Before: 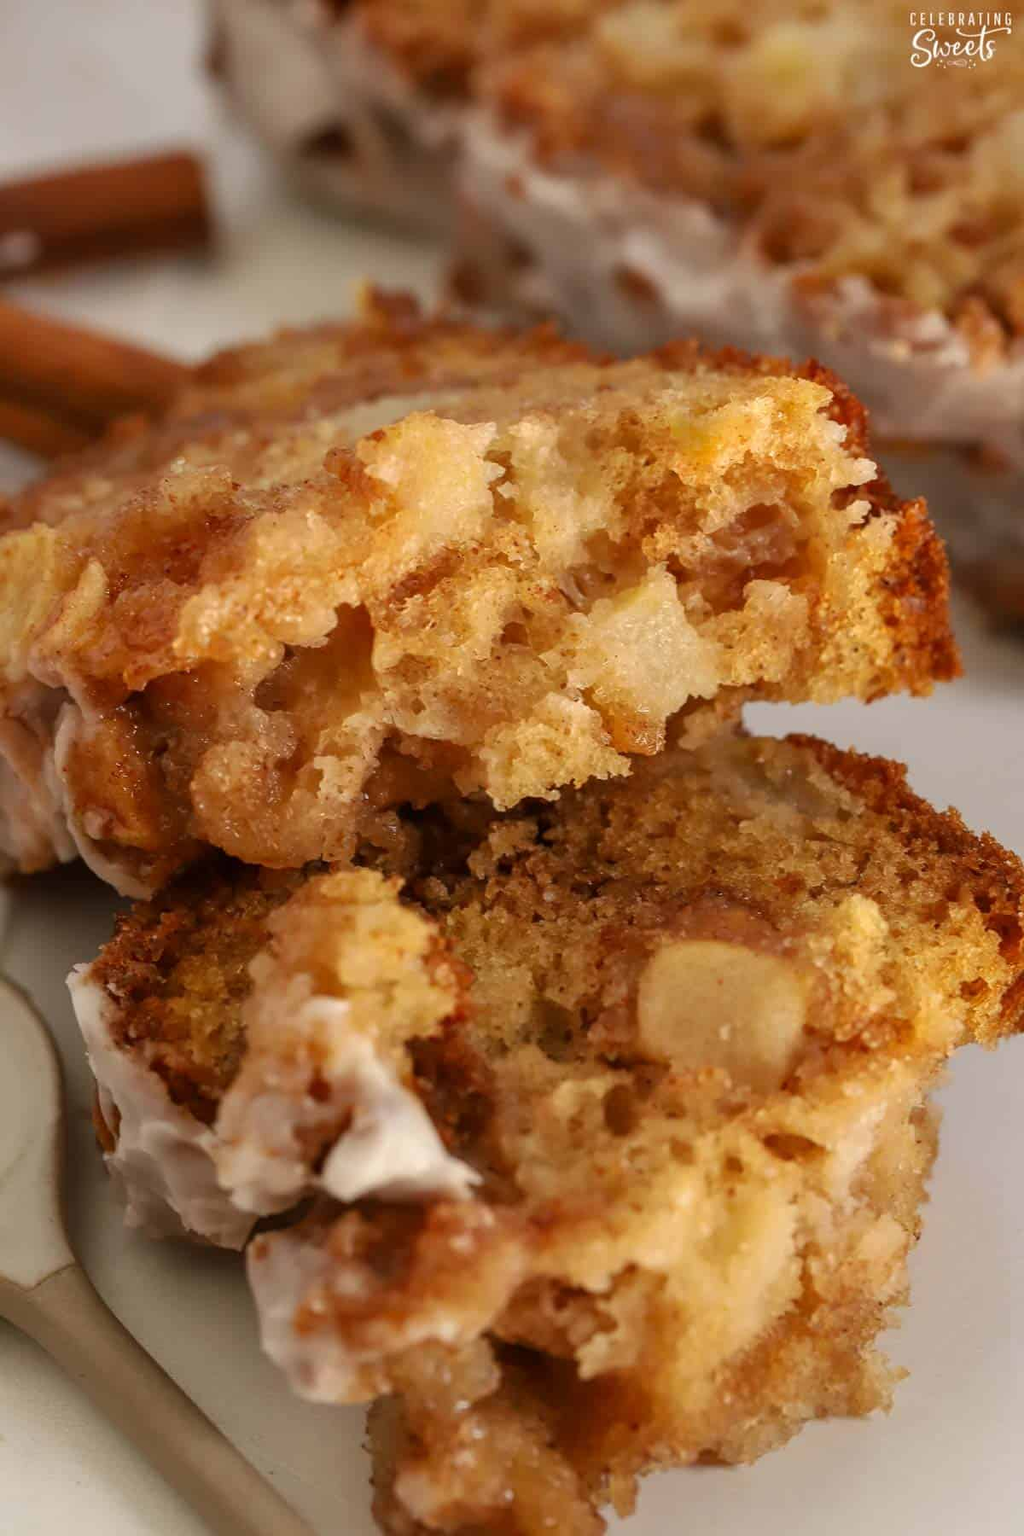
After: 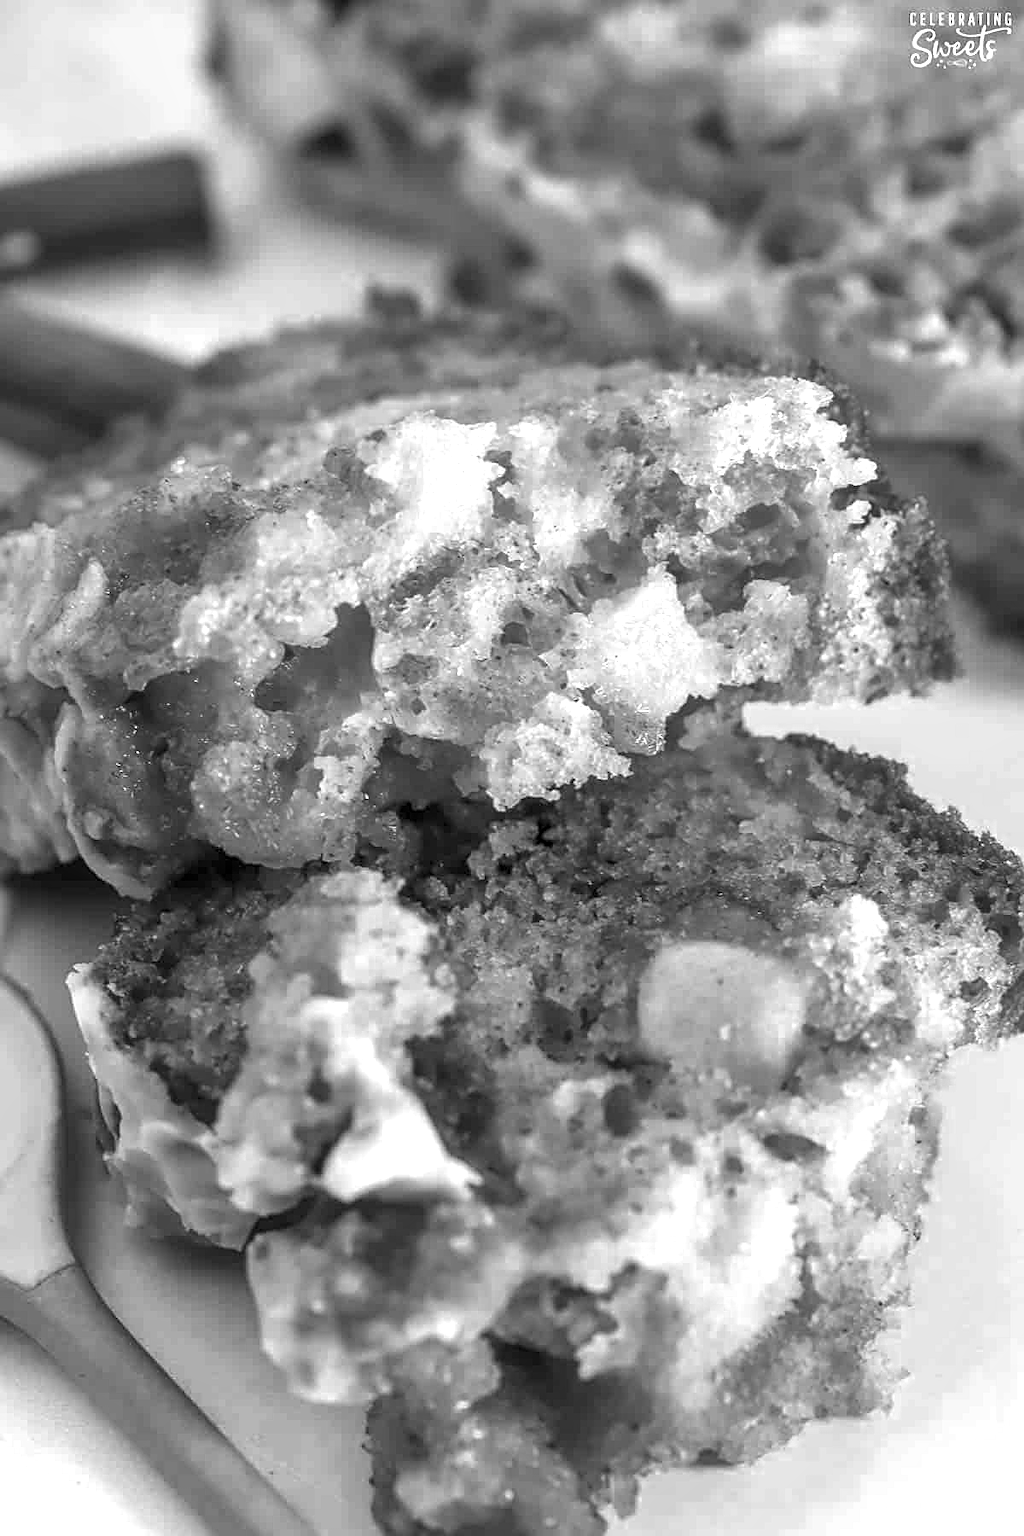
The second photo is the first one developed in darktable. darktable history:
sharpen: on, module defaults
local contrast: on, module defaults
exposure: exposure 1 EV, compensate highlight preservation false
color zones: curves: ch0 [(0.002, 0.593) (0.143, 0.417) (0.285, 0.541) (0.455, 0.289) (0.608, 0.327) (0.727, 0.283) (0.869, 0.571) (1, 0.603)]; ch1 [(0, 0) (0.143, 0) (0.286, 0) (0.429, 0) (0.571, 0) (0.714, 0) (0.857, 0)]
